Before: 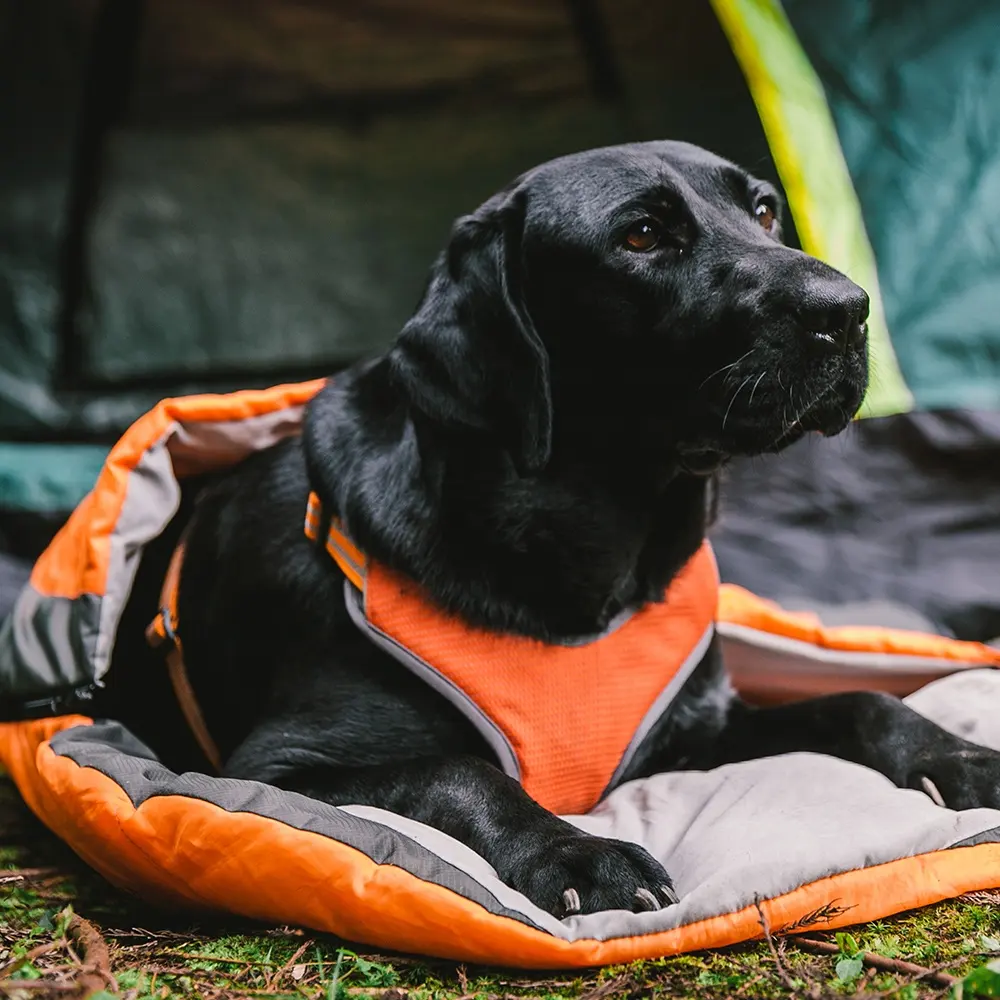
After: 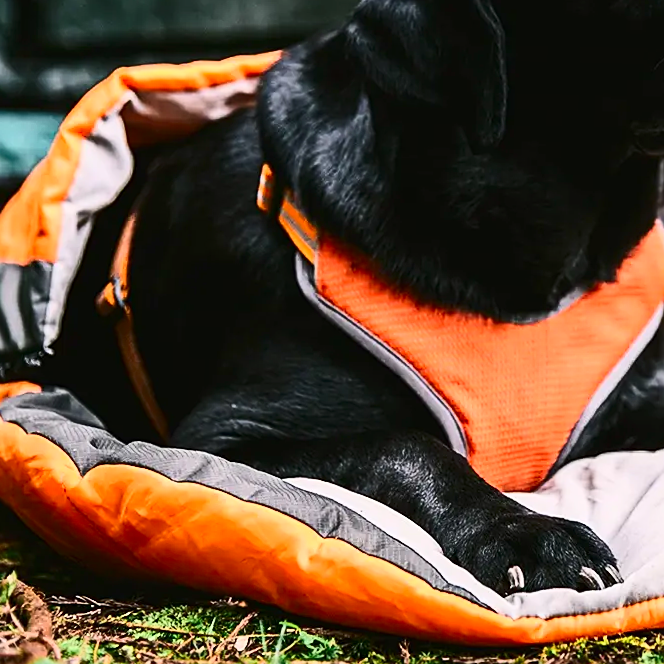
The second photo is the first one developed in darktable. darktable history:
sharpen: on, module defaults
crop and rotate: angle -1.25°, left 3.822%, top 32.095%, right 28.343%
contrast brightness saturation: contrast 0.398, brightness 0.102, saturation 0.21
